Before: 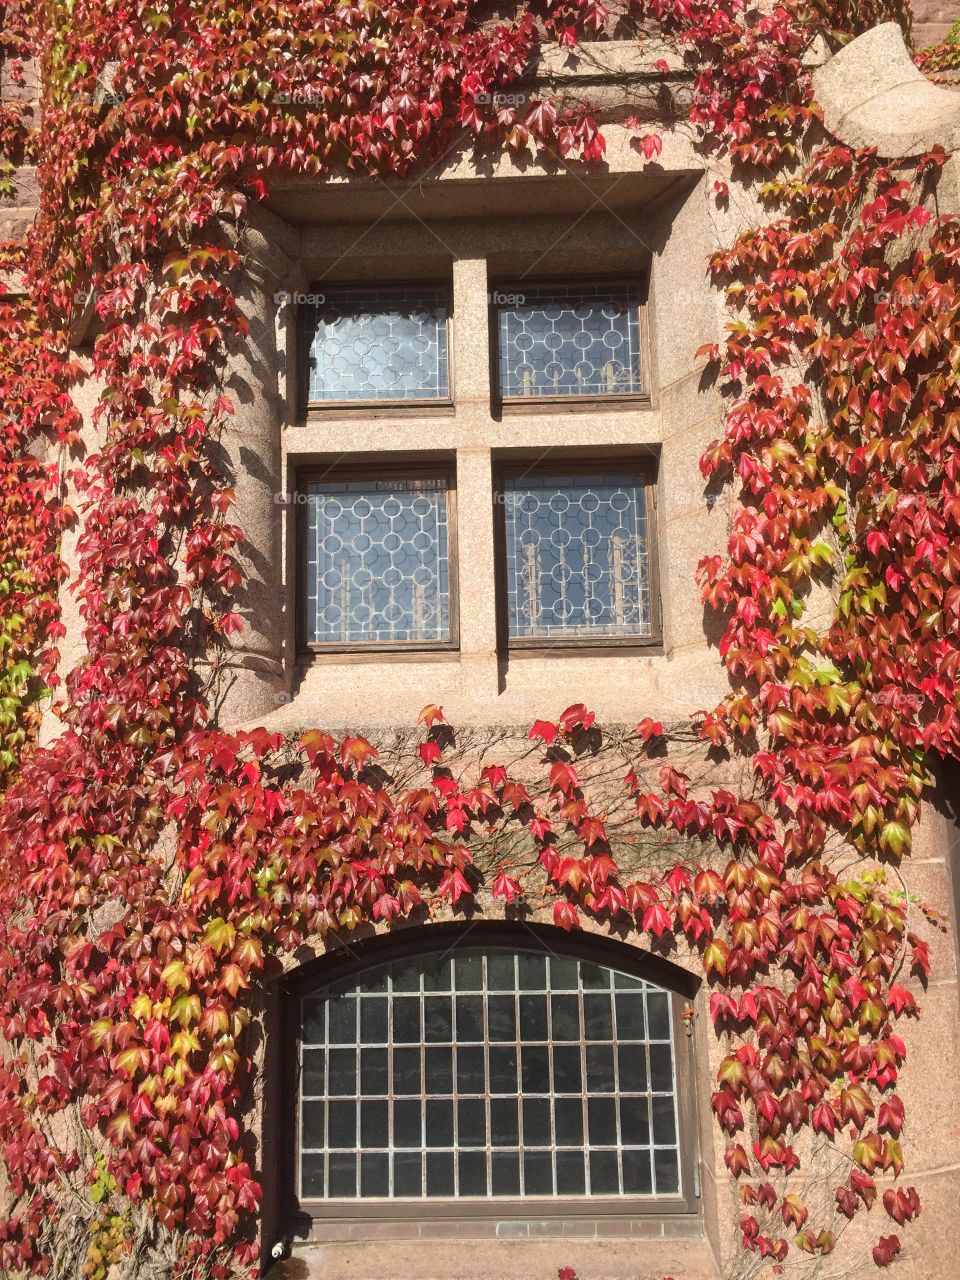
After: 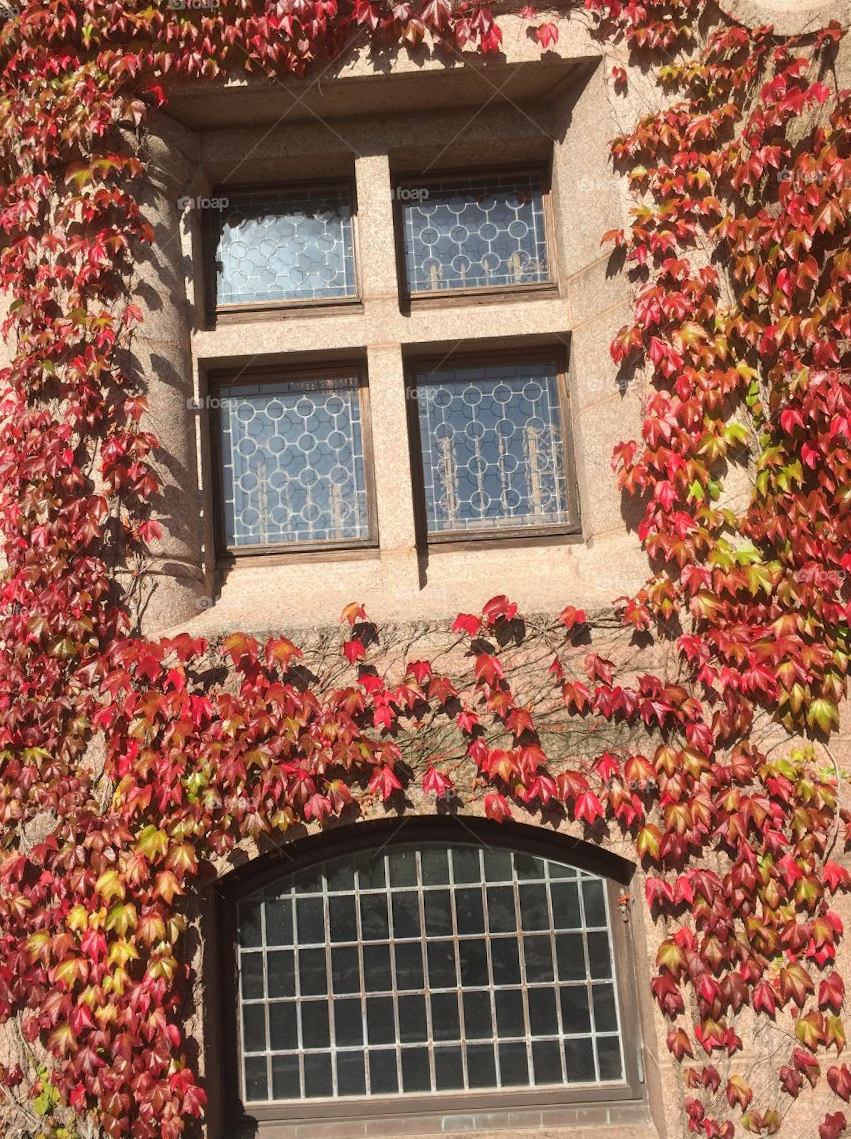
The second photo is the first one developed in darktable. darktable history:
crop and rotate: angle 2.6°, left 5.998%, top 5.69%
